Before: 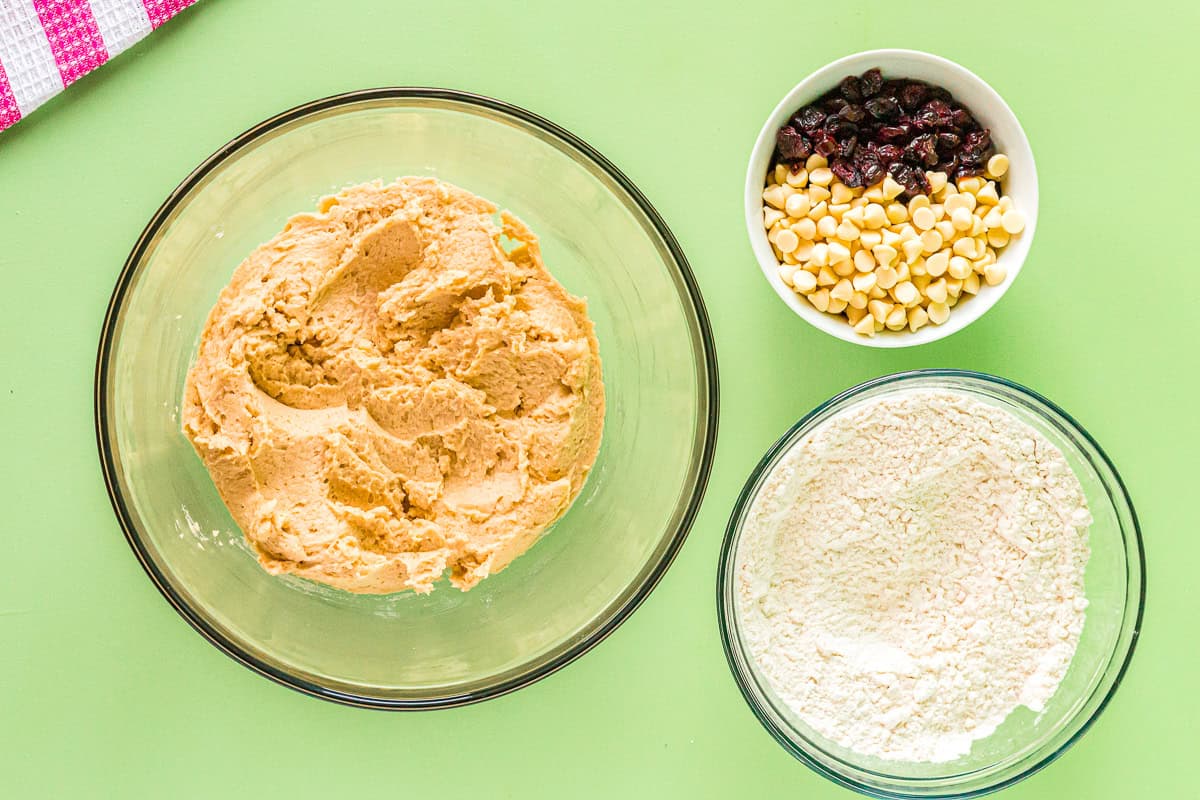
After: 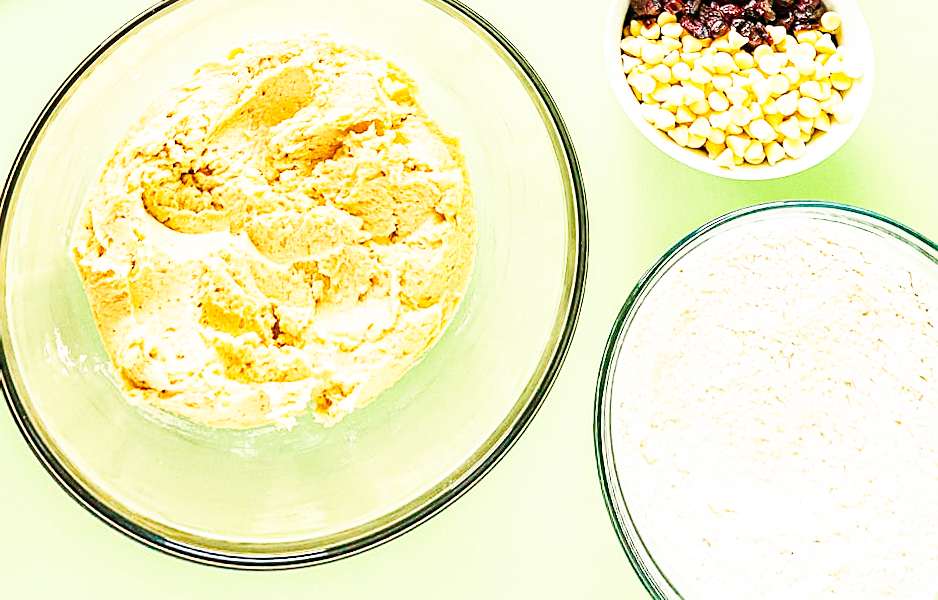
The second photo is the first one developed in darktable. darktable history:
rotate and perspective: rotation 0.72°, lens shift (vertical) -0.352, lens shift (horizontal) -0.051, crop left 0.152, crop right 0.859, crop top 0.019, crop bottom 0.964
base curve: curves: ch0 [(0, 0) (0.007, 0.004) (0.027, 0.03) (0.046, 0.07) (0.207, 0.54) (0.442, 0.872) (0.673, 0.972) (1, 1)], preserve colors none
crop and rotate: angle 0.03°, top 11.643%, right 5.651%, bottom 11.189%
sharpen: on, module defaults
